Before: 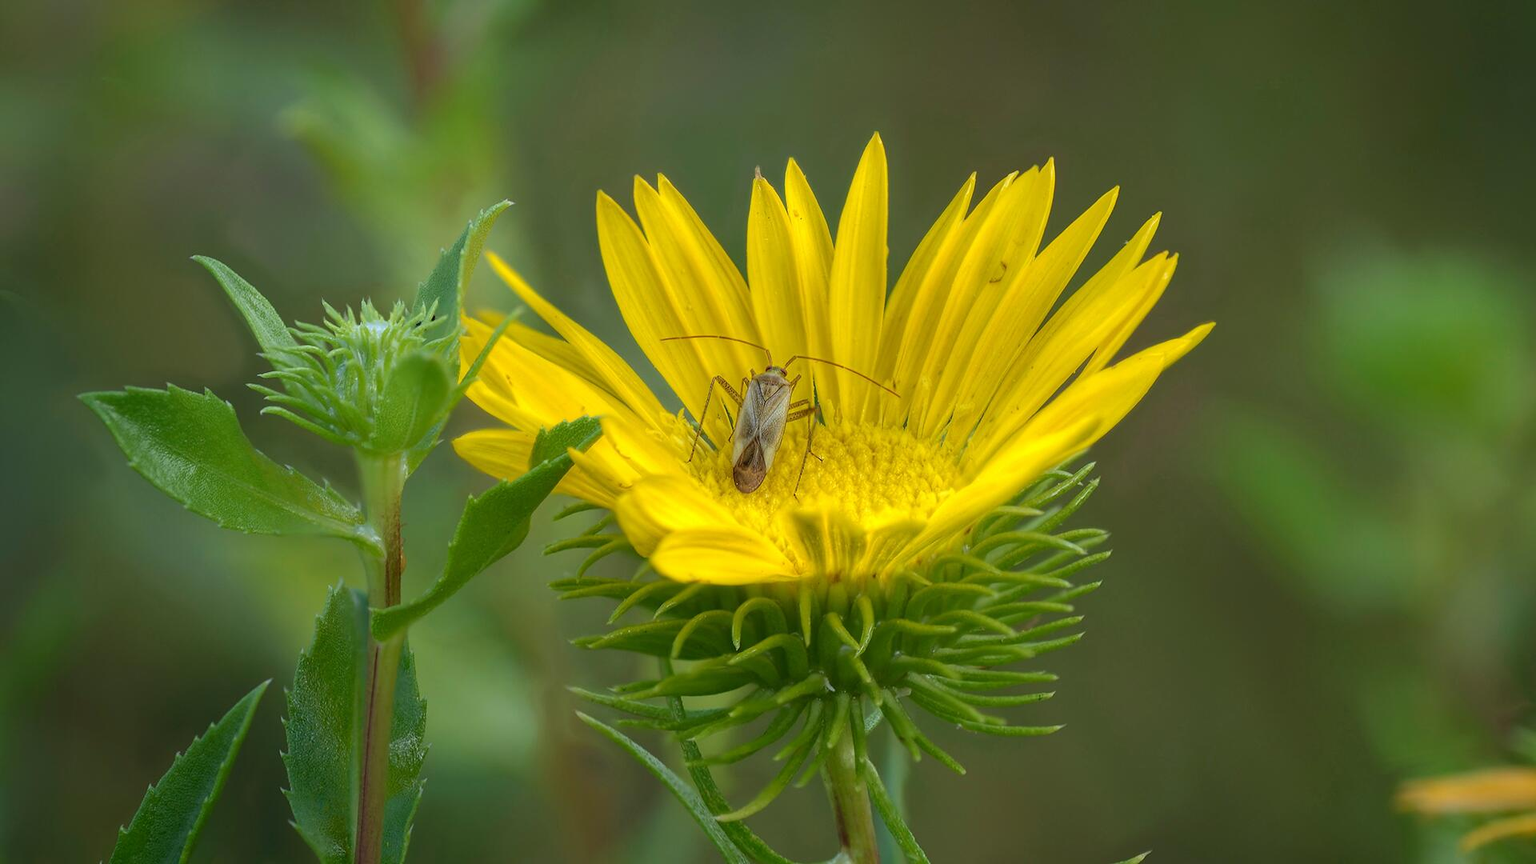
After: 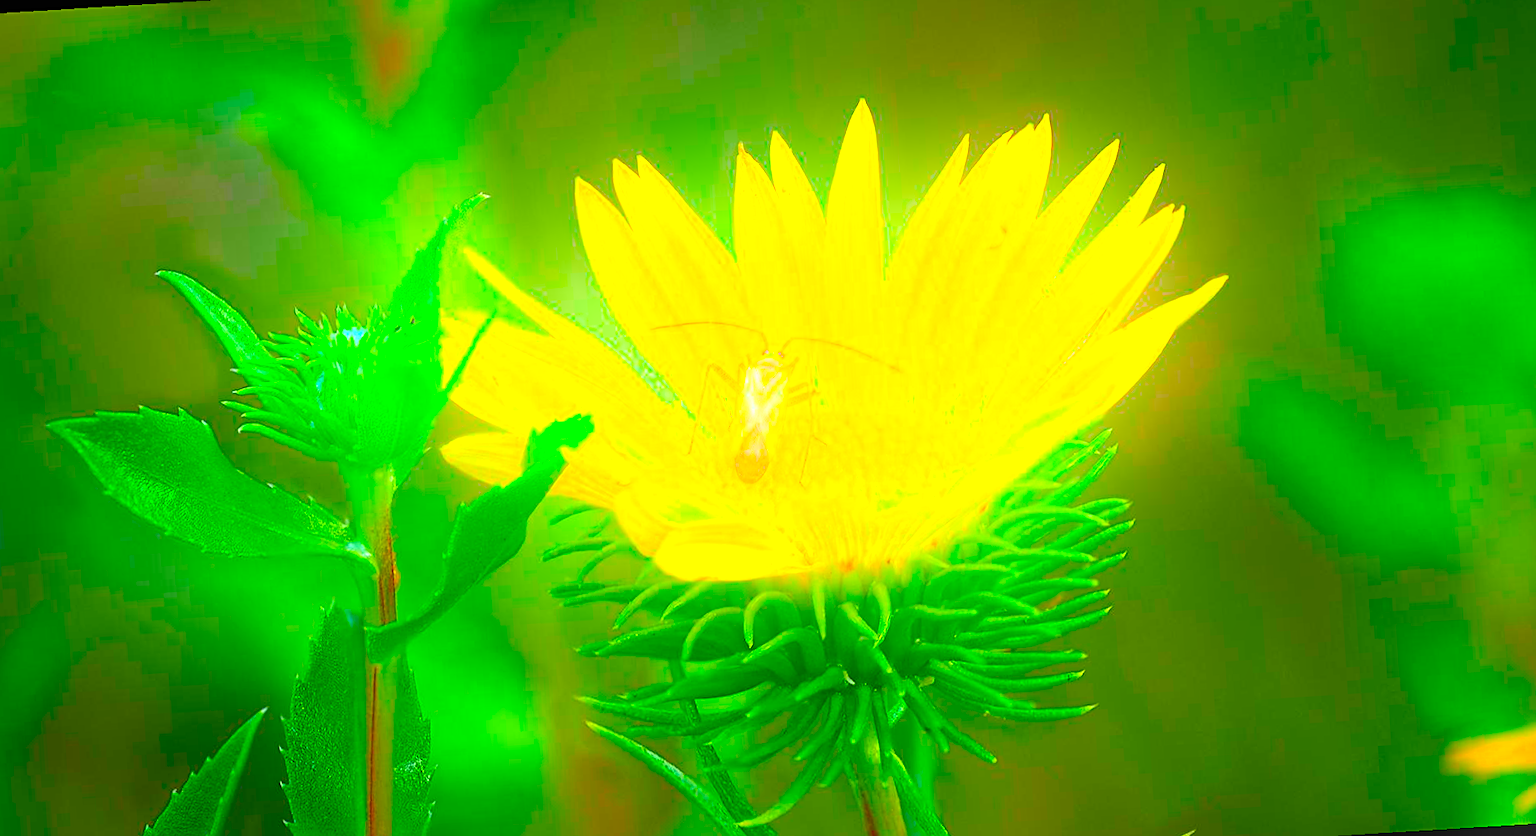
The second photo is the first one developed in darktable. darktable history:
bloom: on, module defaults
rotate and perspective: rotation -3.52°, crop left 0.036, crop right 0.964, crop top 0.081, crop bottom 0.919
sharpen: amount 0.55
color correction: saturation 3
exposure: black level correction 0, exposure 1.1 EV, compensate exposure bias true, compensate highlight preservation false
